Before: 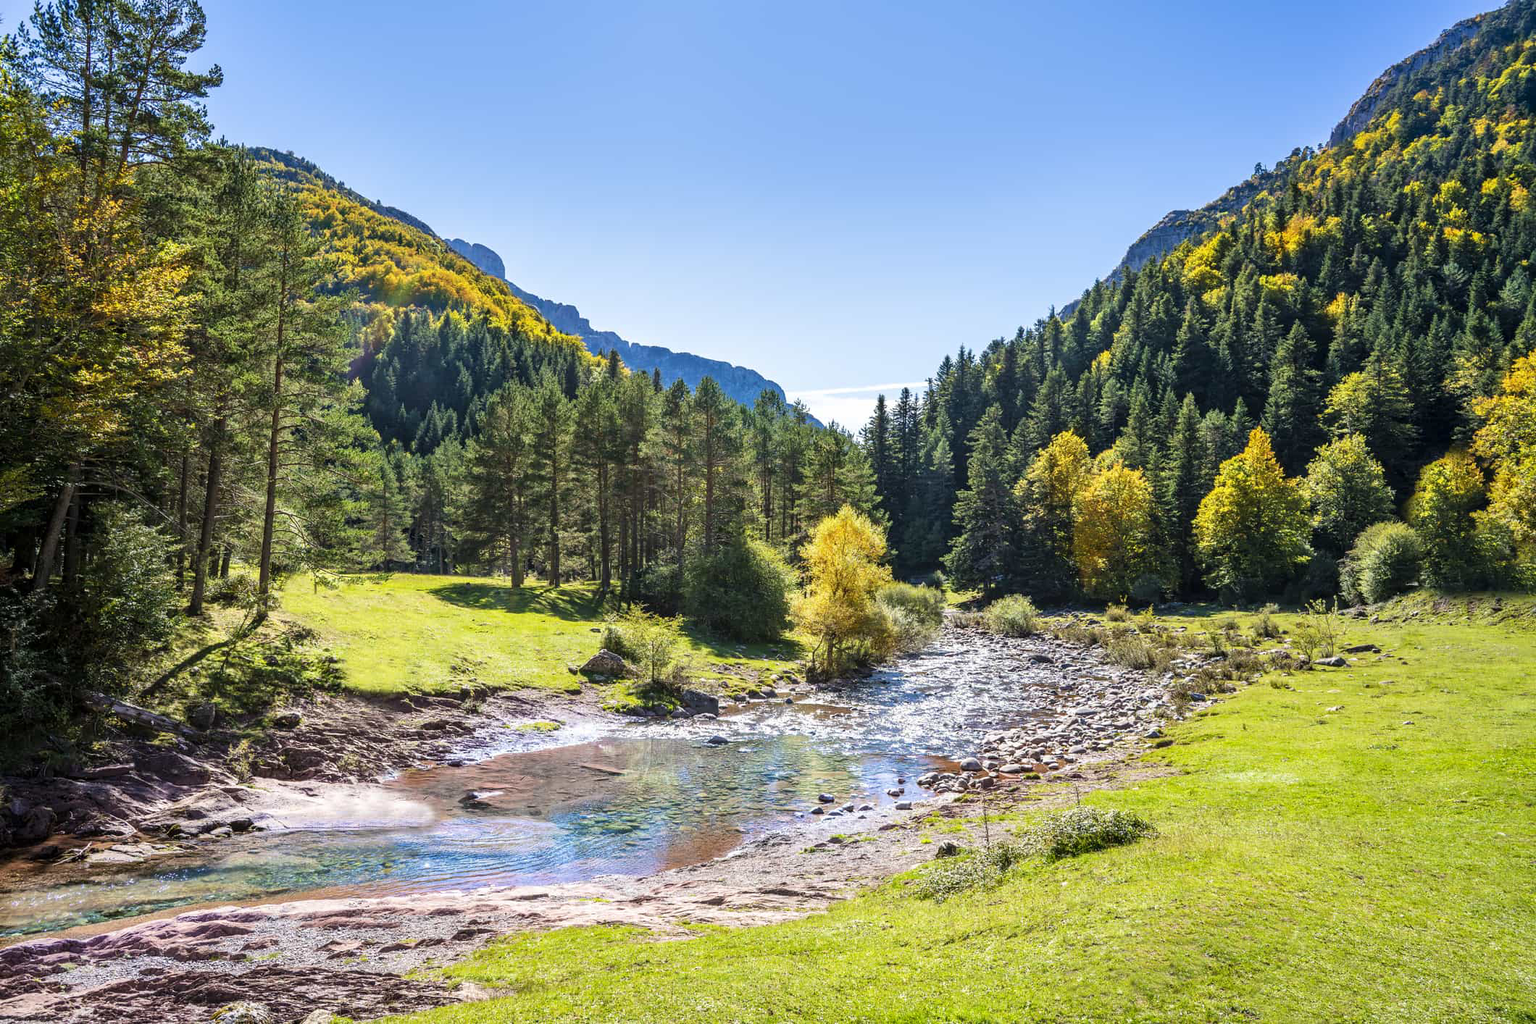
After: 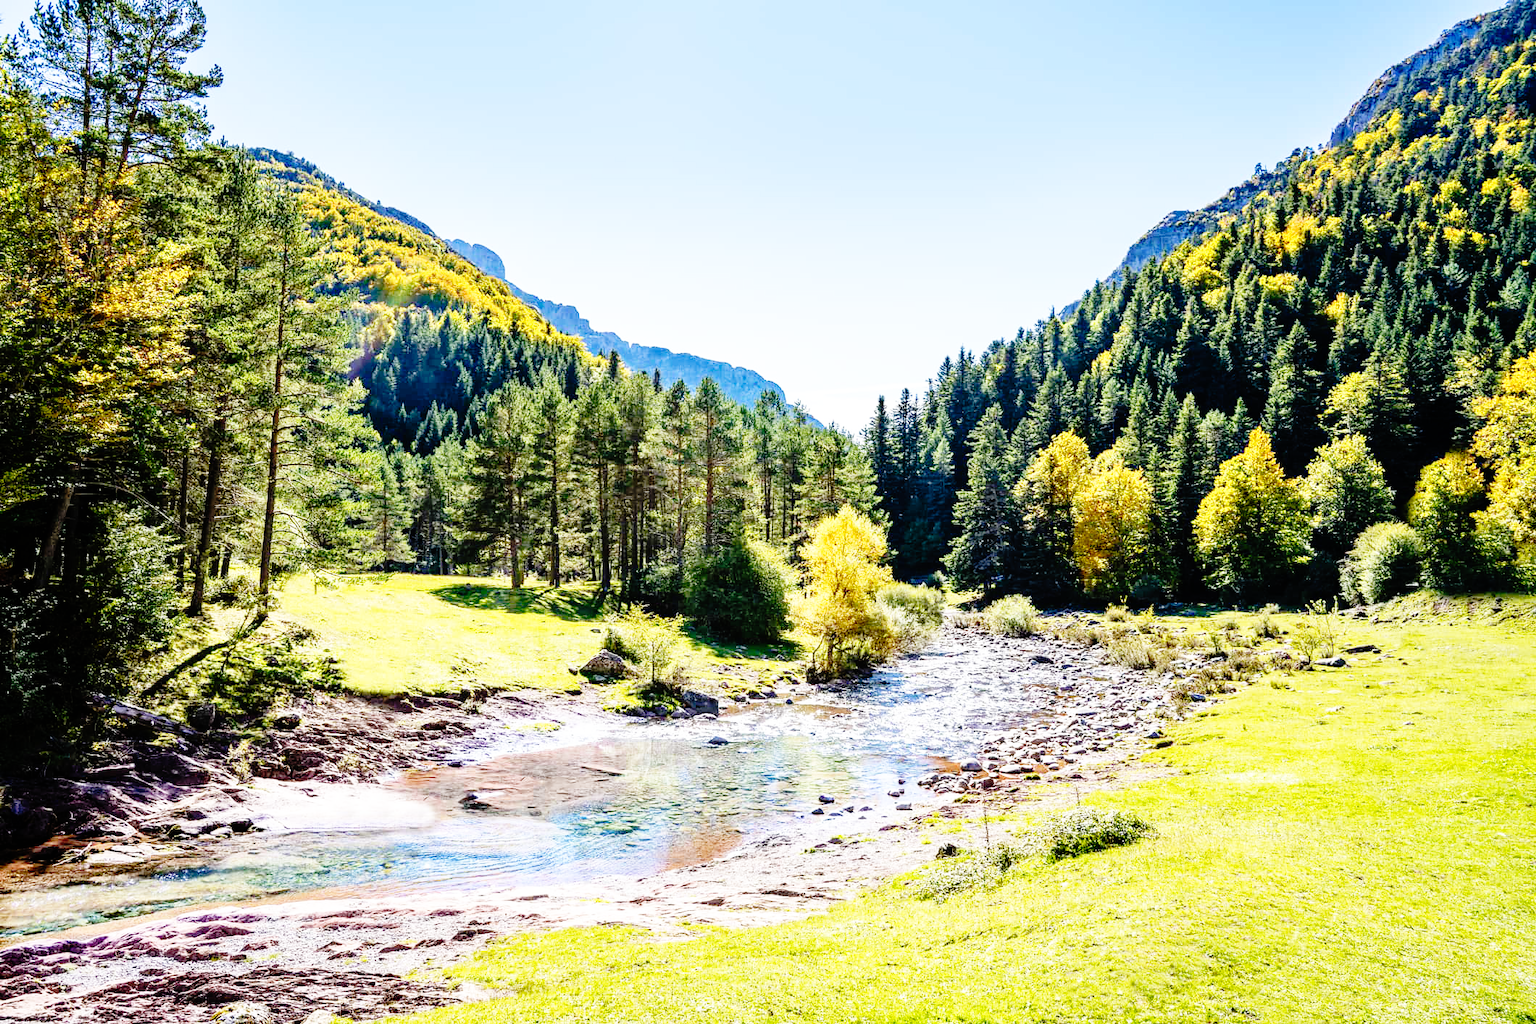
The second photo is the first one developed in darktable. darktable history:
tone curve: curves: ch0 [(0, 0) (0.126, 0.061) (0.362, 0.382) (0.498, 0.498) (0.706, 0.712) (1, 1)]; ch1 [(0, 0) (0.5, 0.505) (0.55, 0.578) (1, 1)]; ch2 [(0, 0) (0.44, 0.424) (0.489, 0.483) (0.537, 0.538) (1, 1)], preserve colors none
base curve: curves: ch0 [(0, 0) (0, 0) (0.002, 0.001) (0.008, 0.003) (0.019, 0.011) (0.037, 0.037) (0.064, 0.11) (0.102, 0.232) (0.152, 0.379) (0.216, 0.524) (0.296, 0.665) (0.394, 0.789) (0.512, 0.881) (0.651, 0.945) (0.813, 0.986) (1, 1)], preserve colors none
